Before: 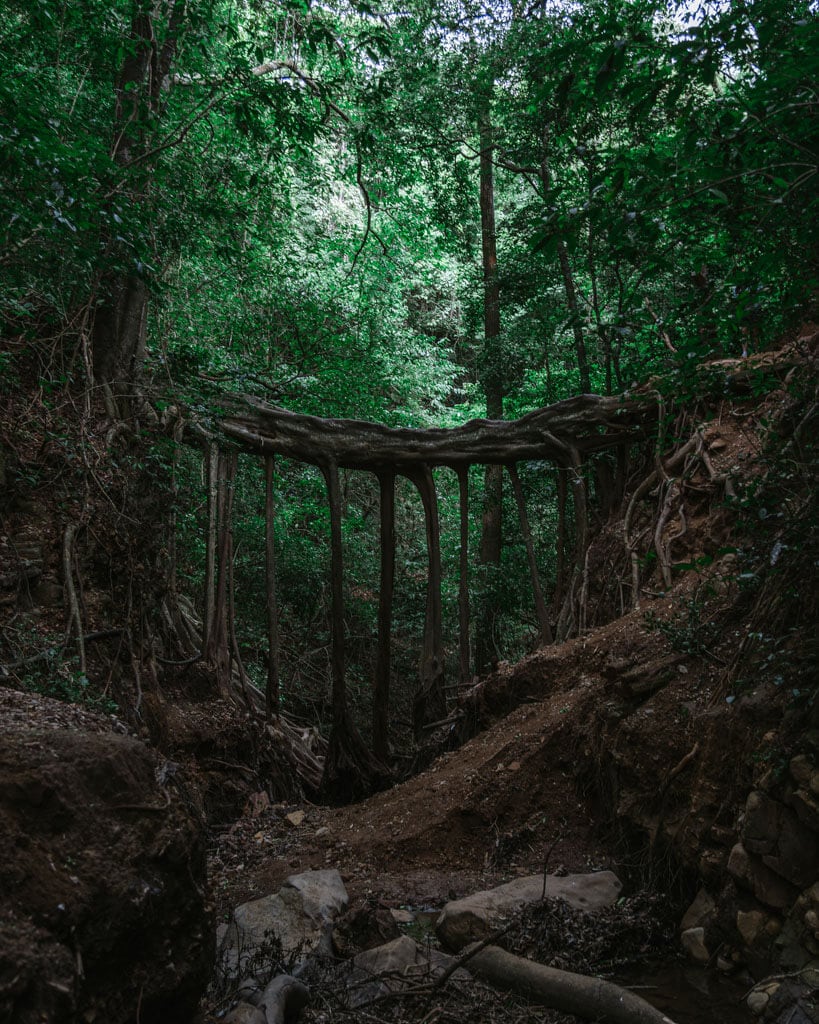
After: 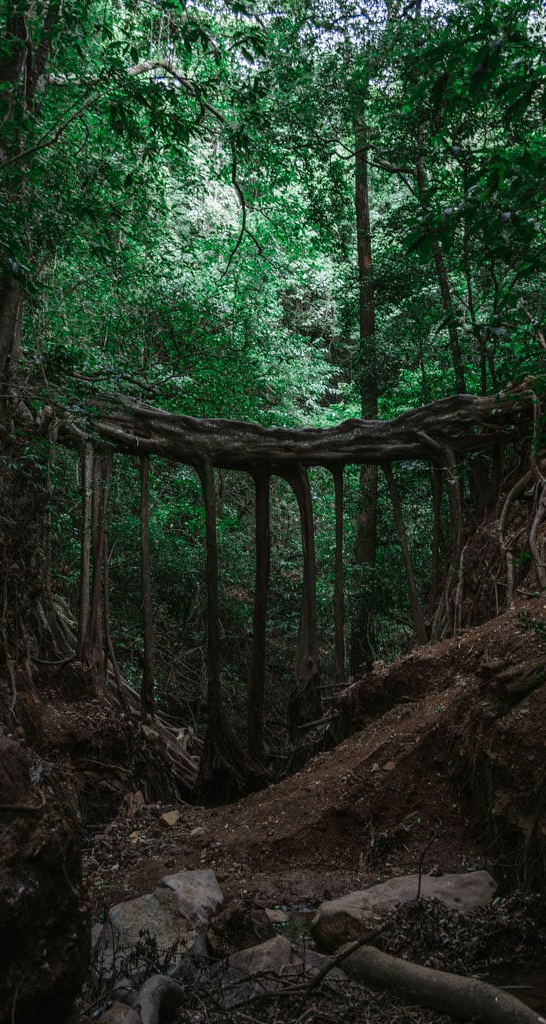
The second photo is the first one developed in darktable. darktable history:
crop: left 15.381%, right 17.876%
